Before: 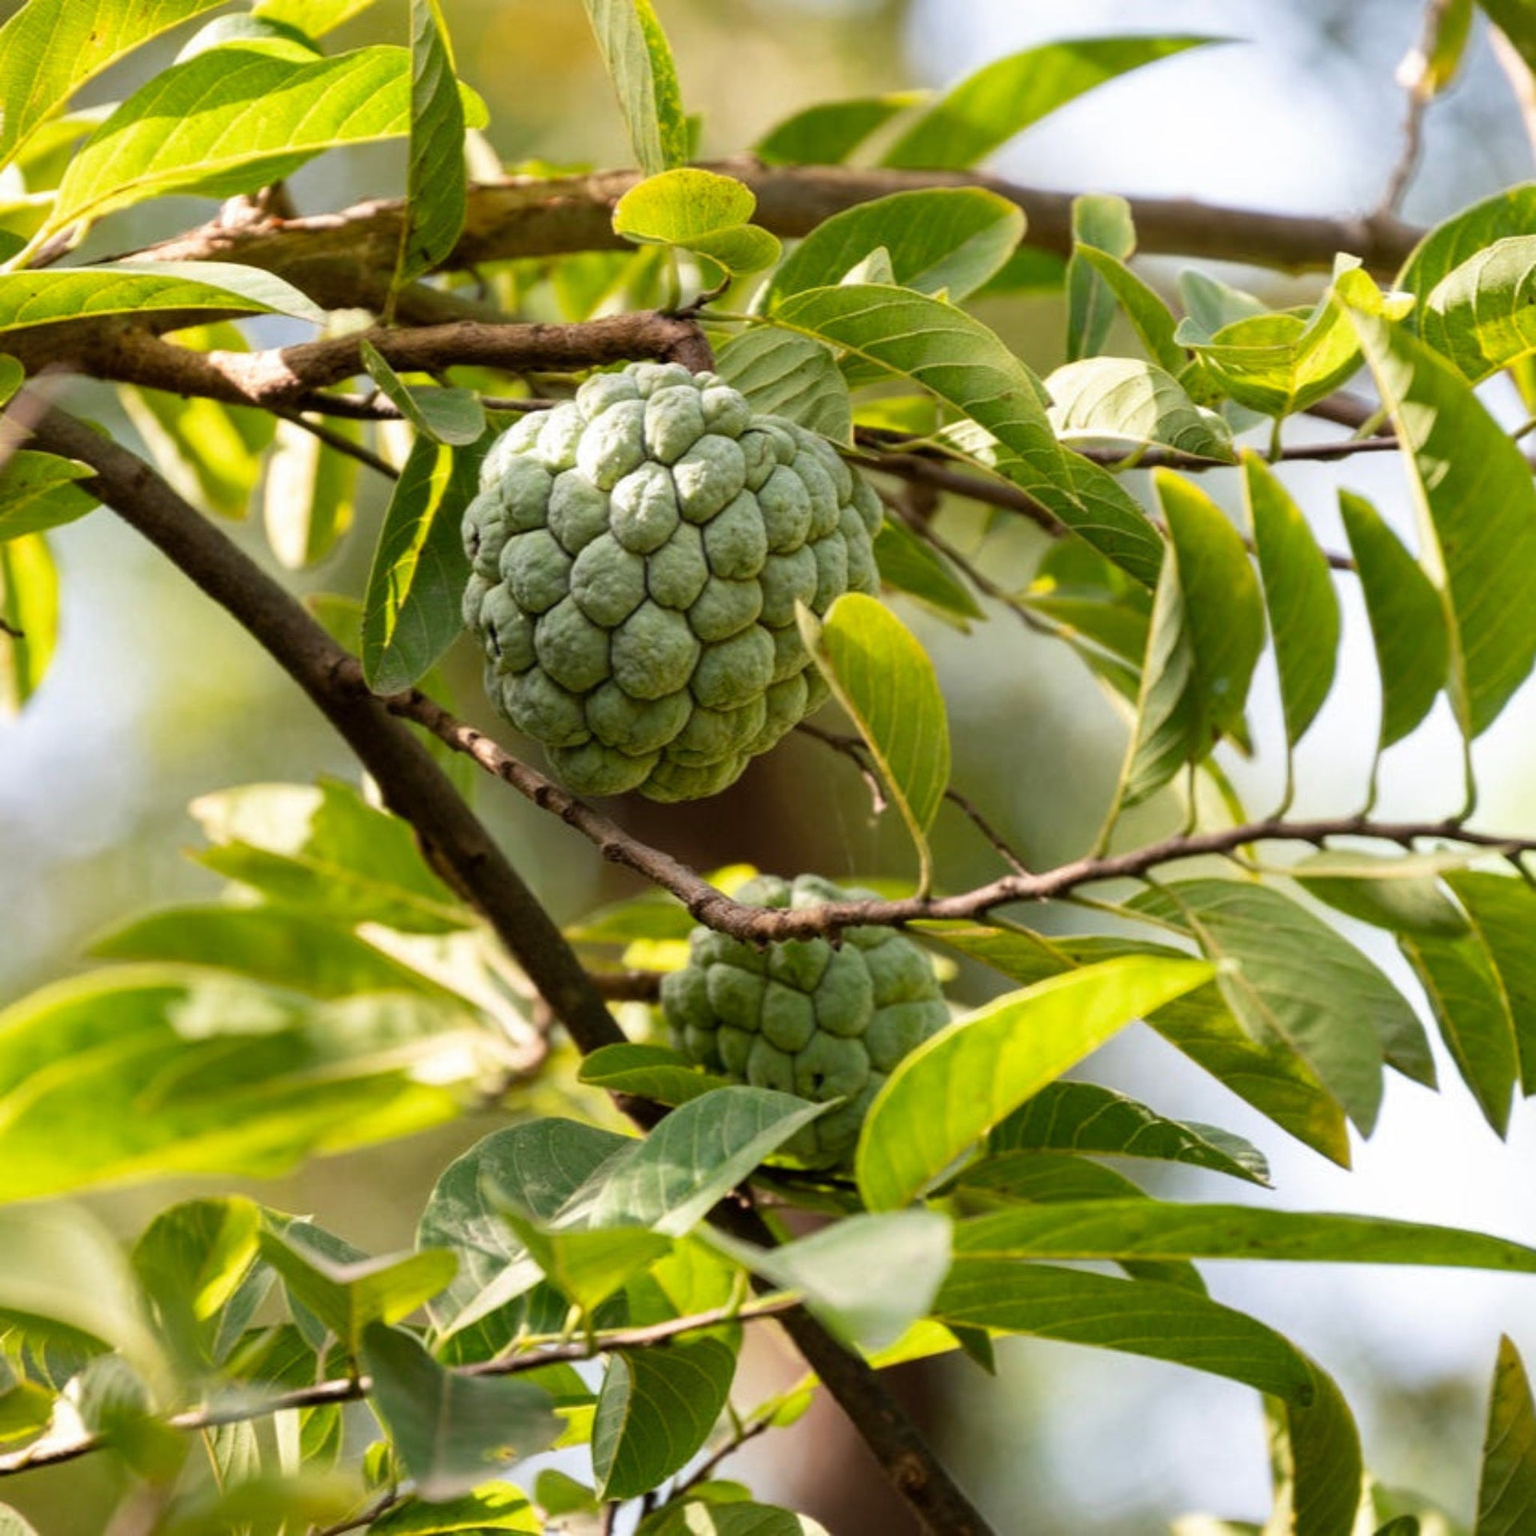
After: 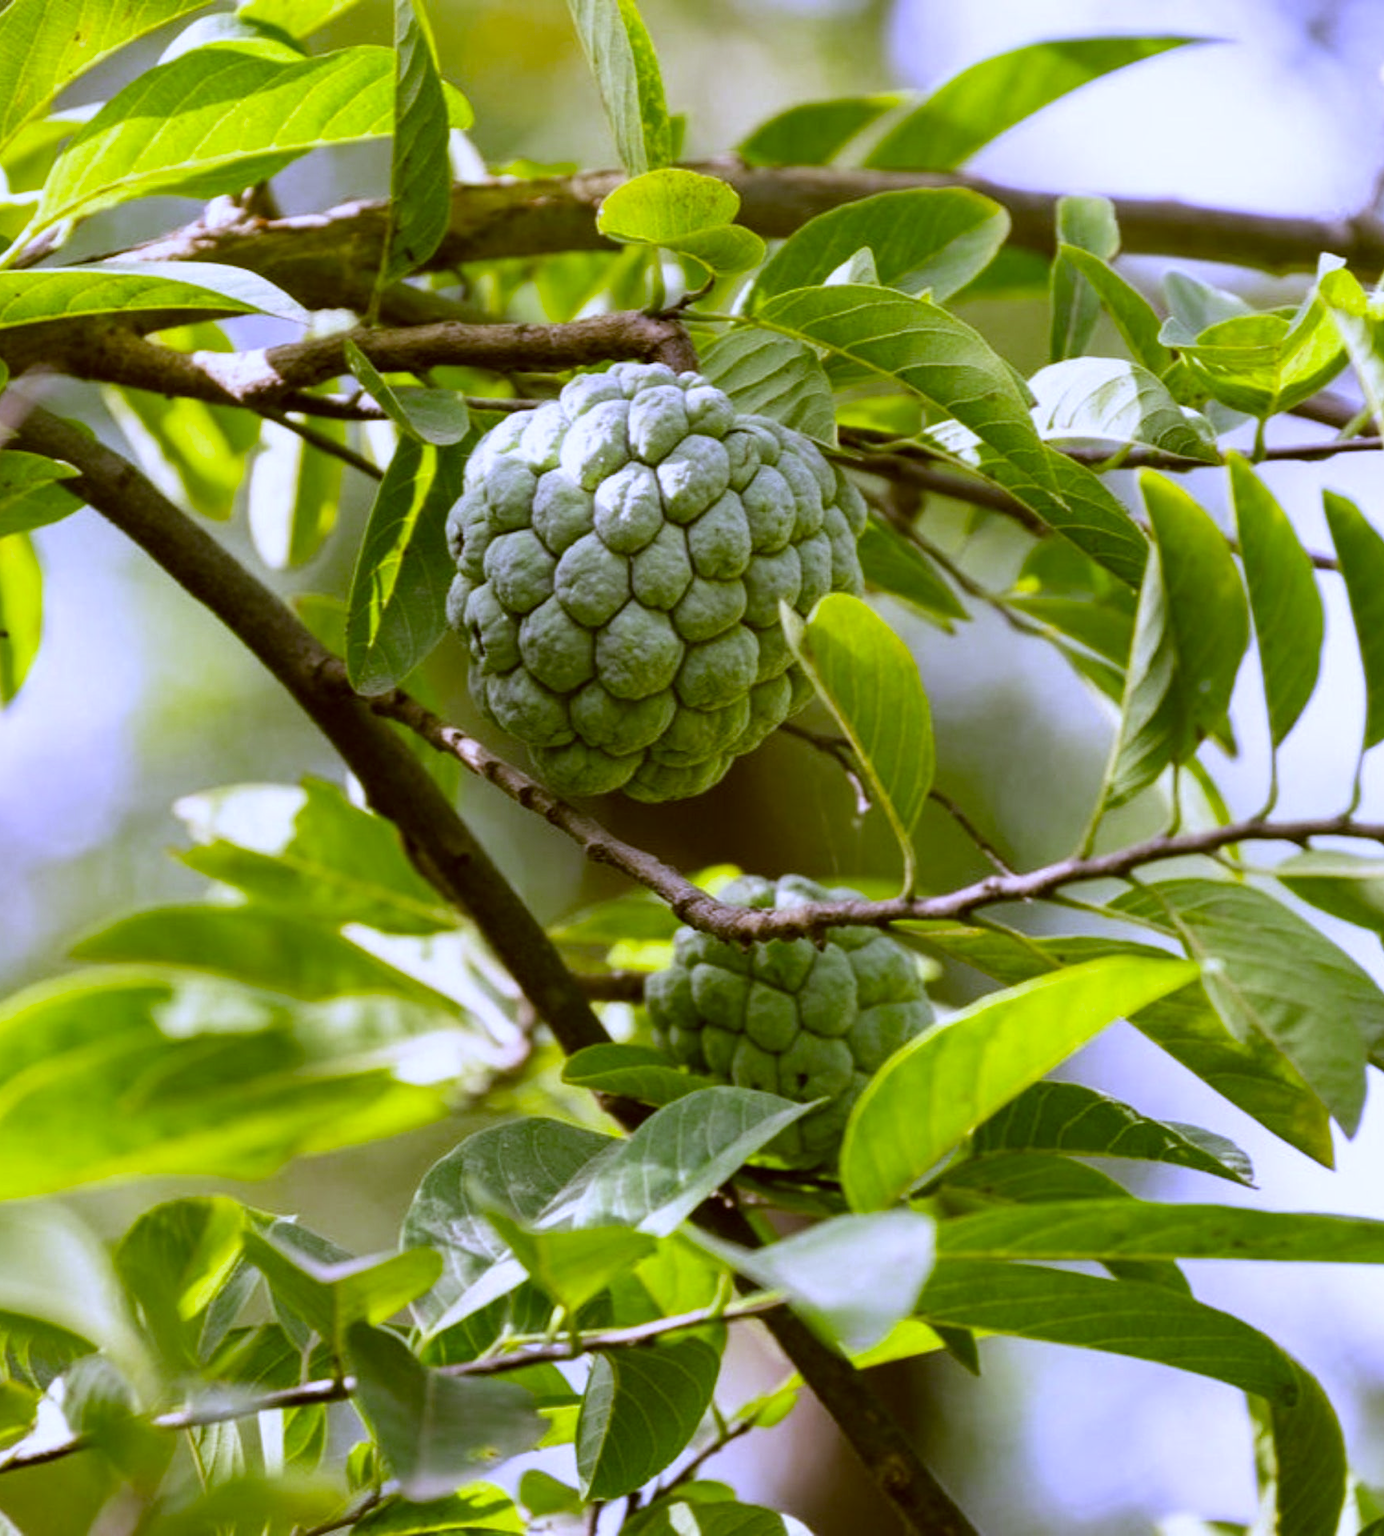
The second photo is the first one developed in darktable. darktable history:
color correction: highlights a* 8.98, highlights b* 15.09, shadows a* -0.49, shadows b* 26.52
white balance: red 0.766, blue 1.537
crop and rotate: left 1.088%, right 8.807%
rotate and perspective: crop left 0, crop top 0
